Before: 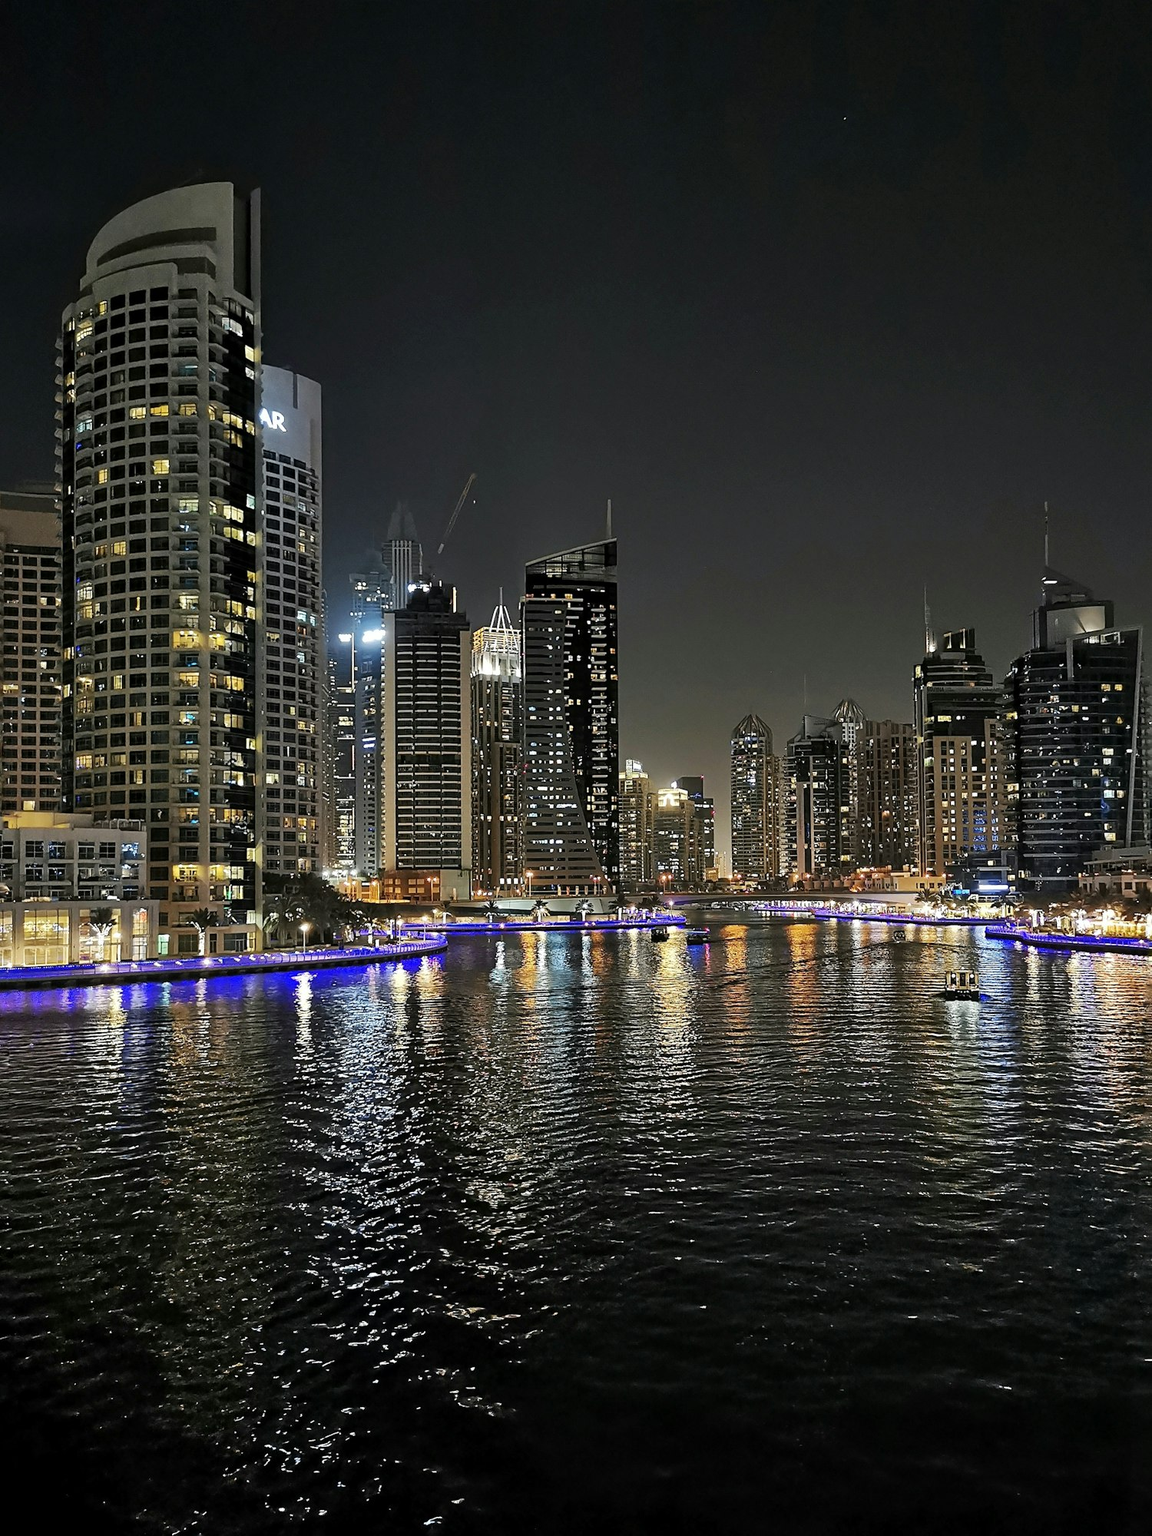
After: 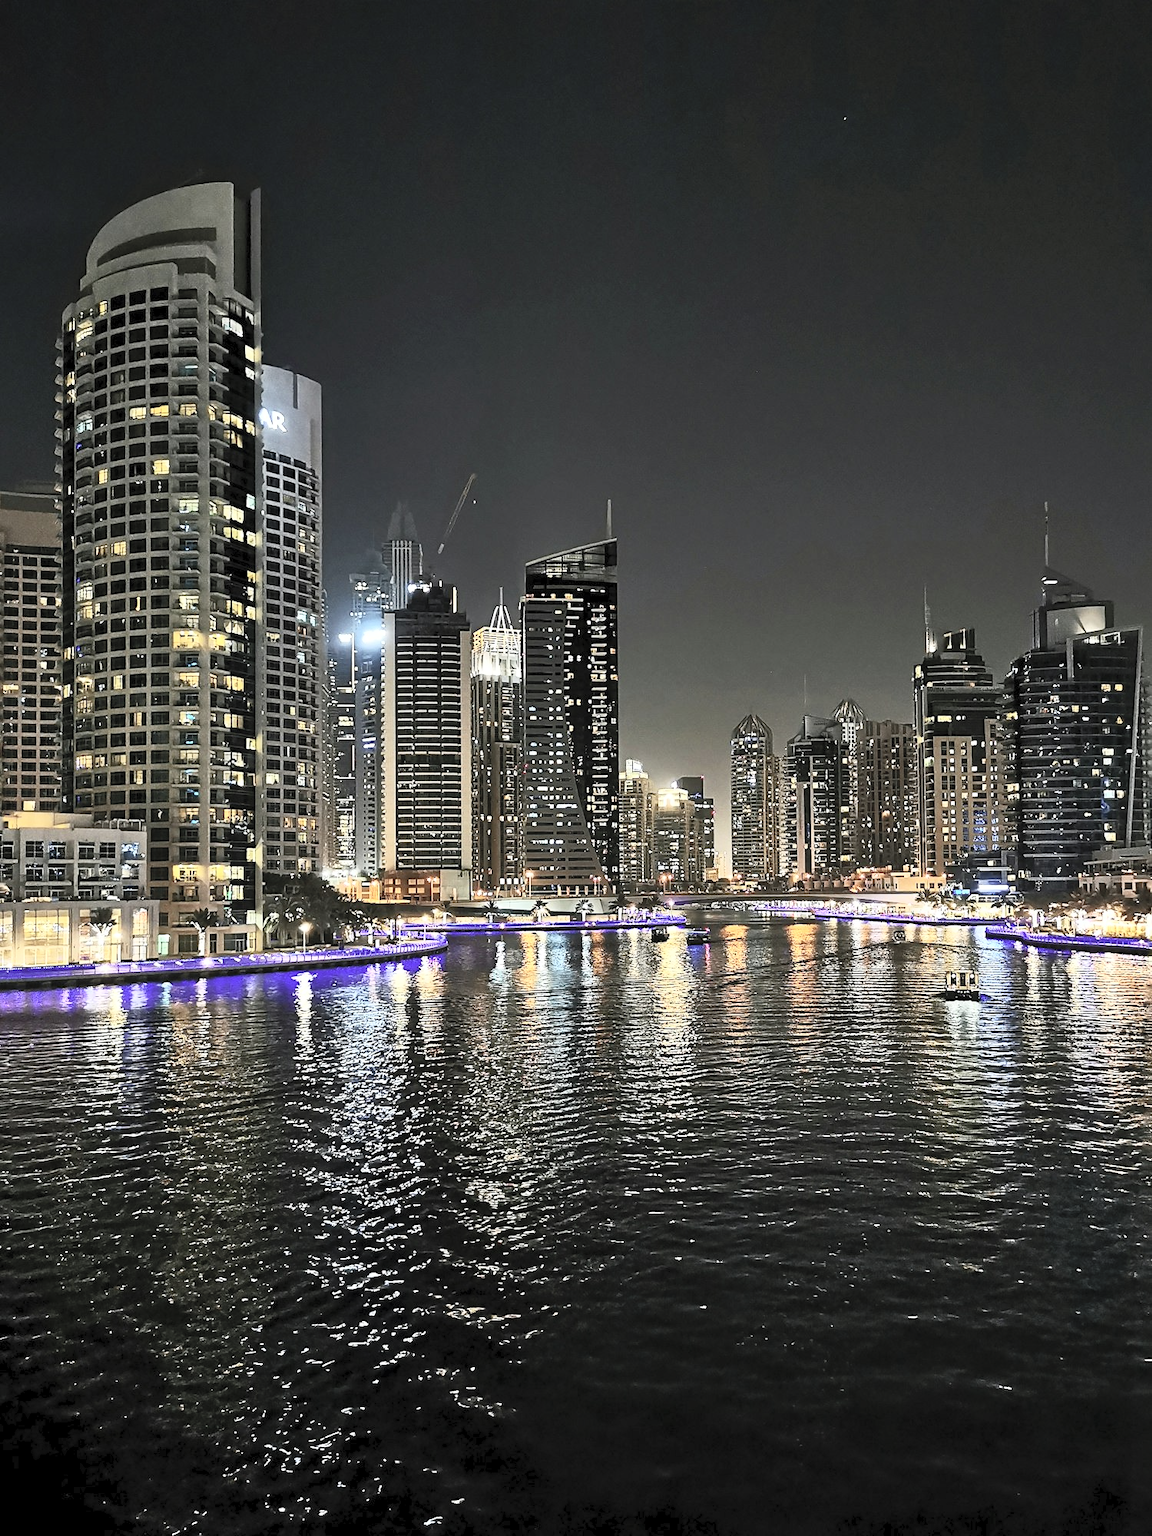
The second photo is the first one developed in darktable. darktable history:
contrast brightness saturation: contrast 0.425, brightness 0.557, saturation -0.196
